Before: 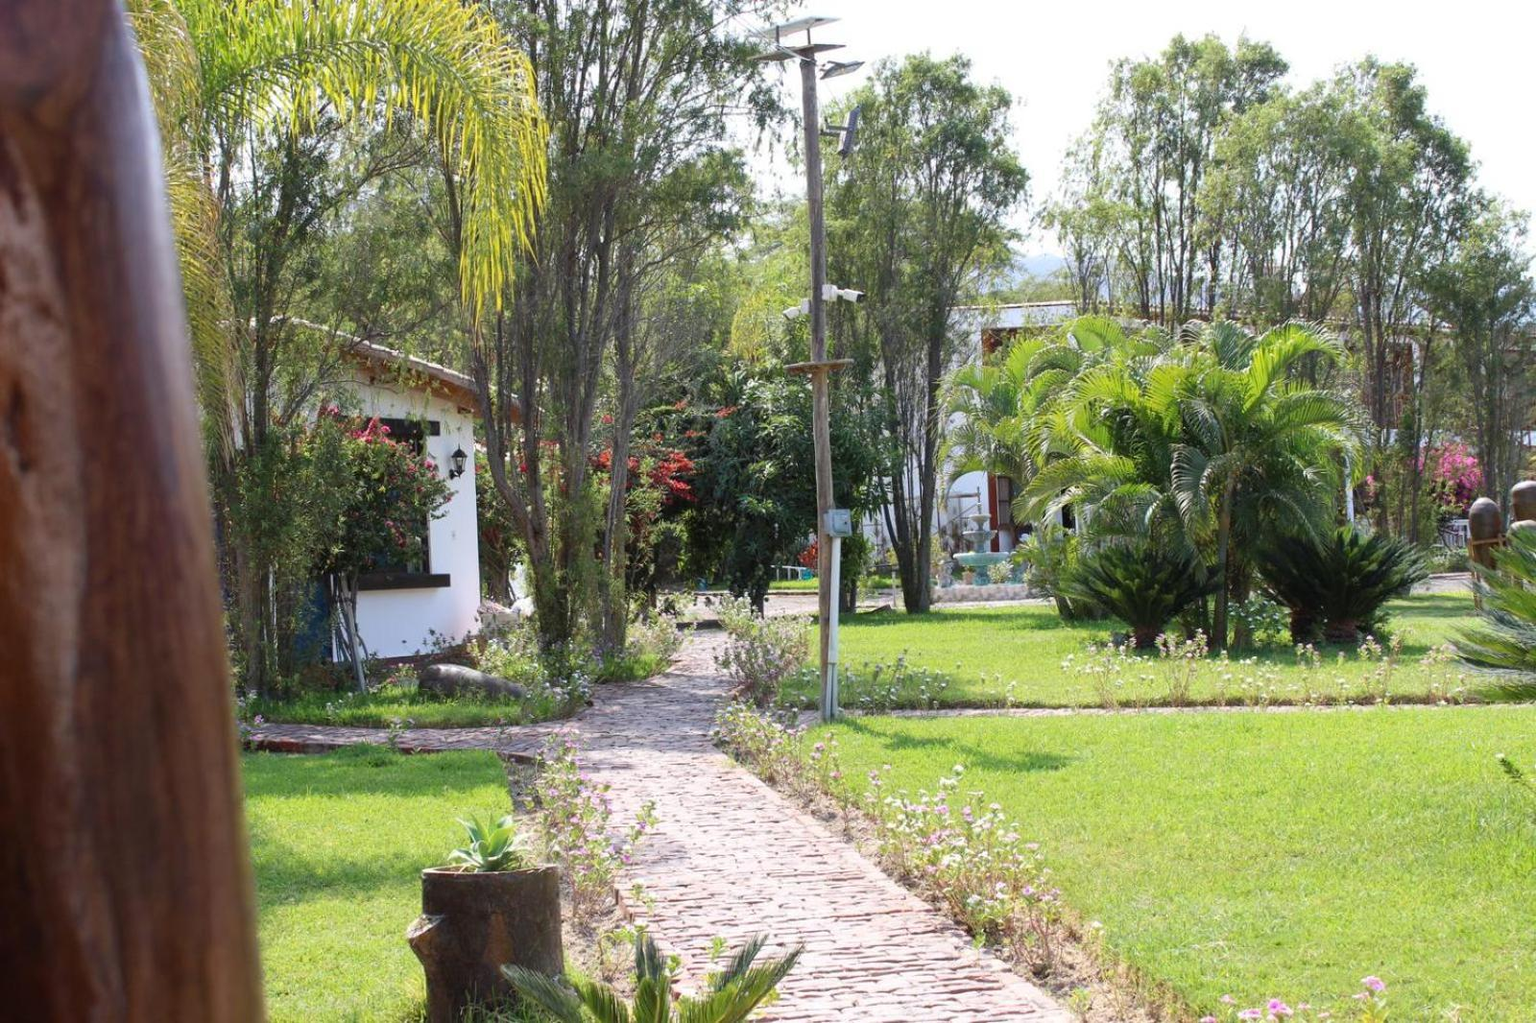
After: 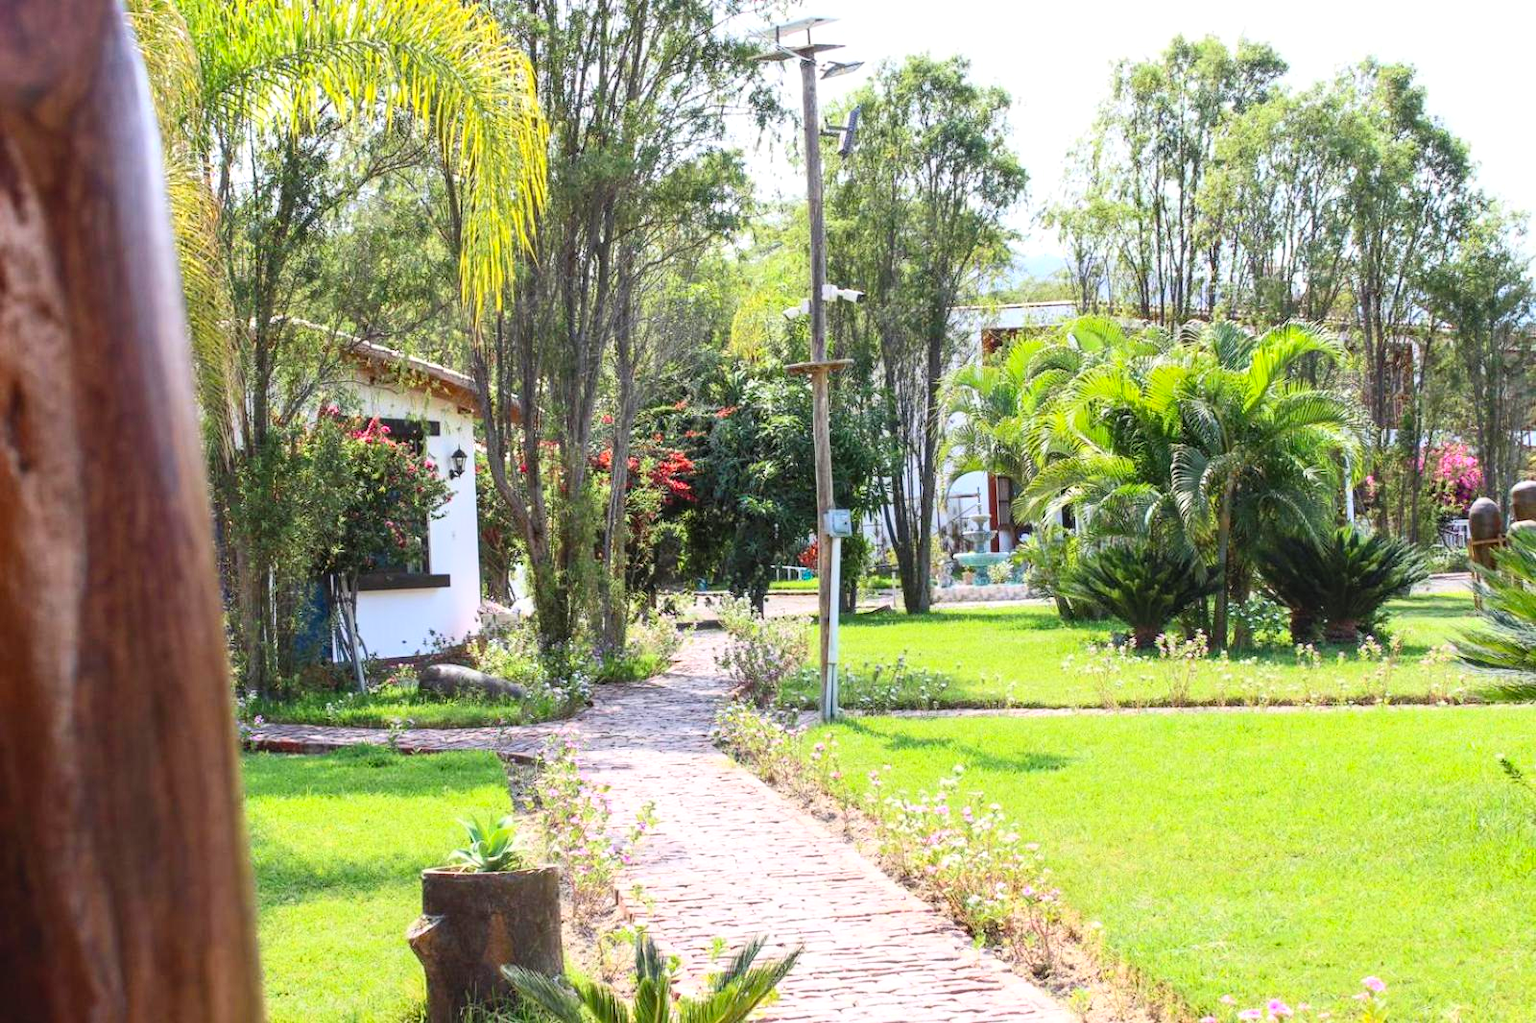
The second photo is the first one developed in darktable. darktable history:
contrast brightness saturation: contrast 0.242, brightness 0.261, saturation 0.379
local contrast: on, module defaults
